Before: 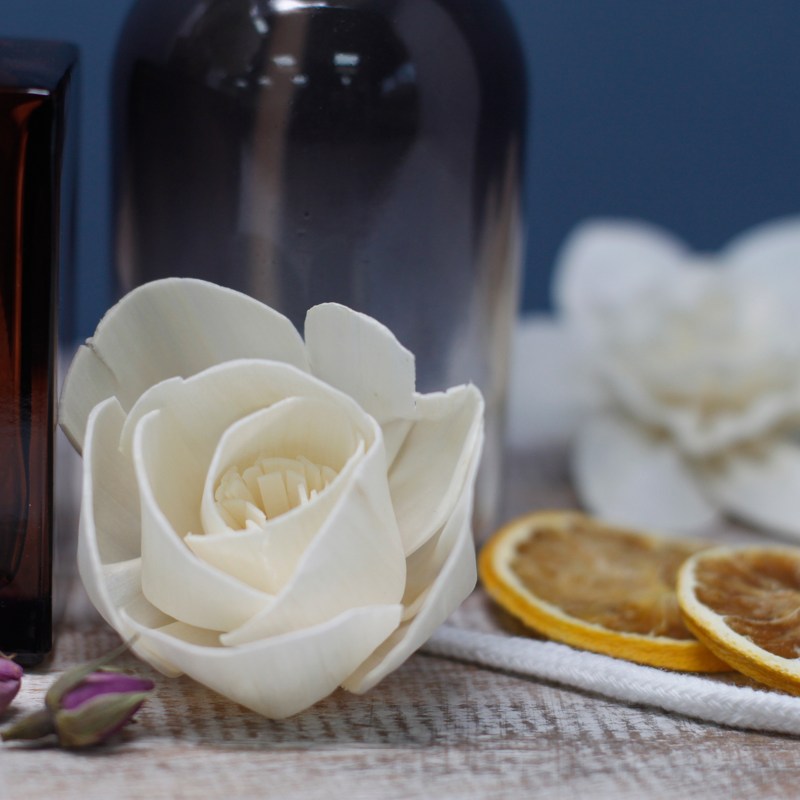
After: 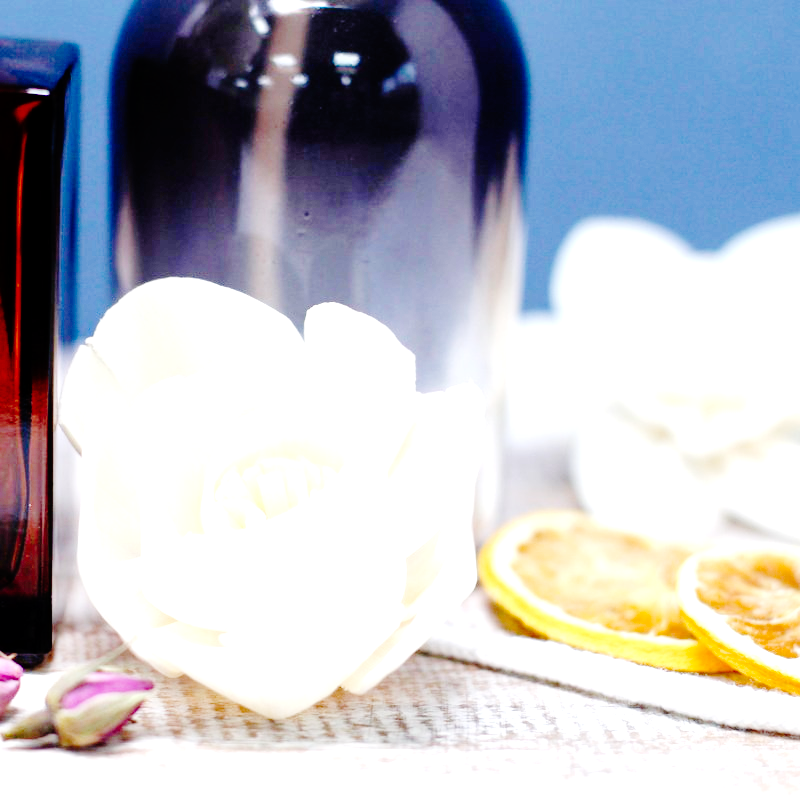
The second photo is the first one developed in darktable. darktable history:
base curve: curves: ch0 [(0, 0) (0.036, 0.01) (0.123, 0.254) (0.258, 0.504) (0.507, 0.748) (1, 1)], preserve colors none
exposure: black level correction 0.001, exposure 2 EV, compensate highlight preservation false
